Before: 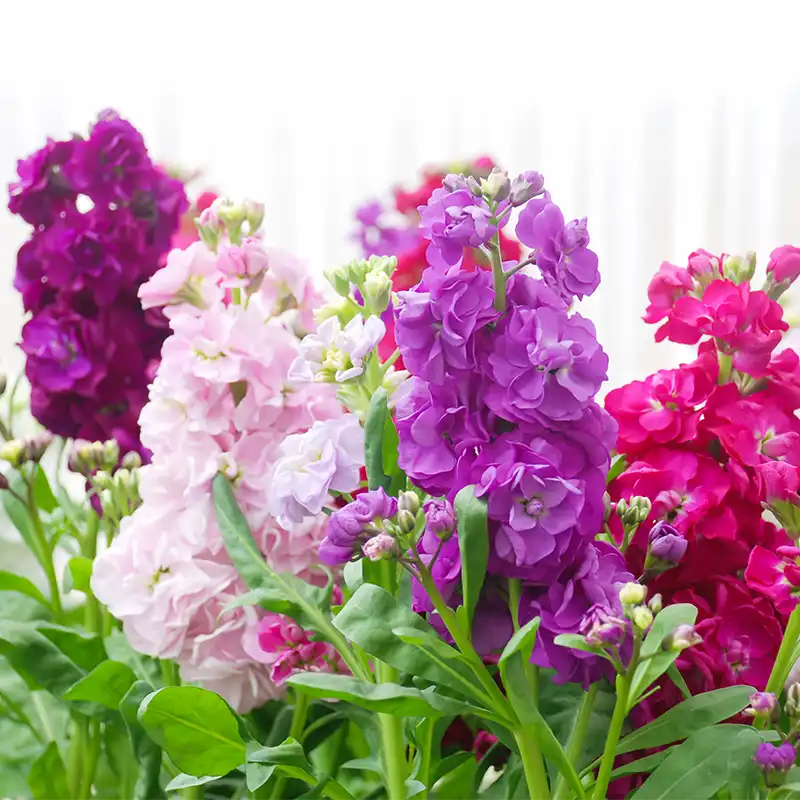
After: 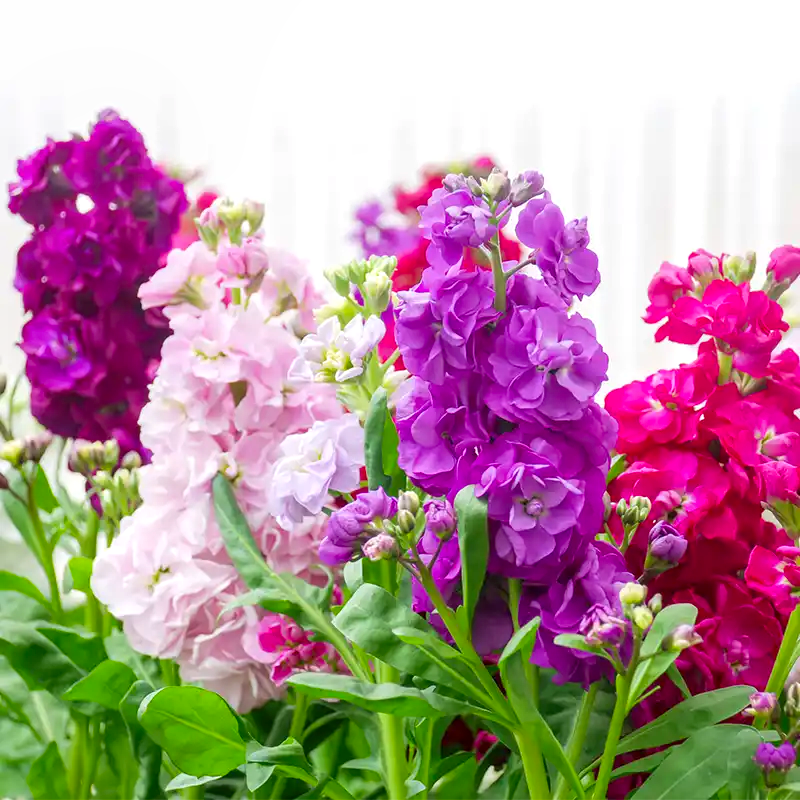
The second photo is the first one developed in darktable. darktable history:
local contrast: on, module defaults
contrast brightness saturation: saturation 0.18
